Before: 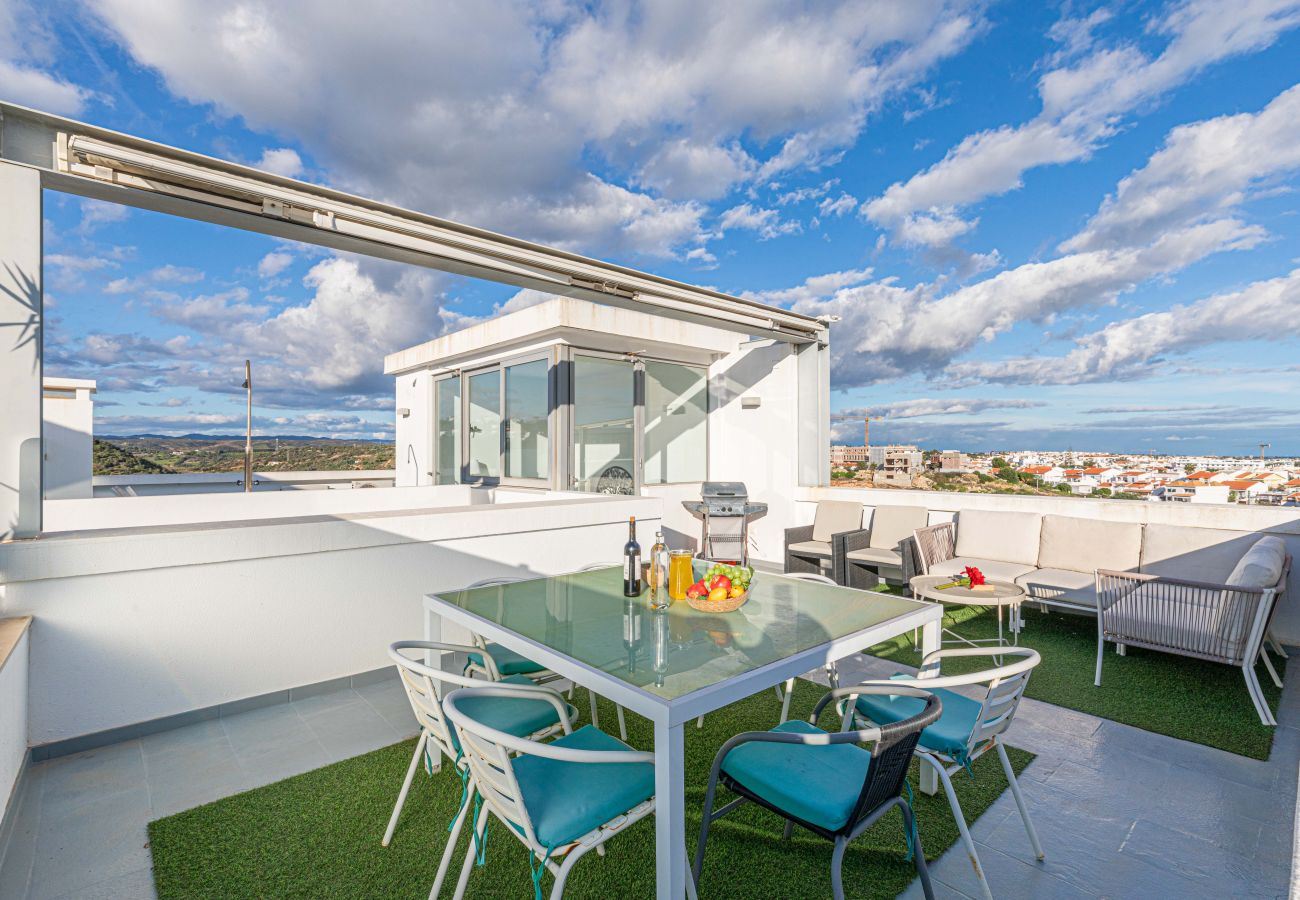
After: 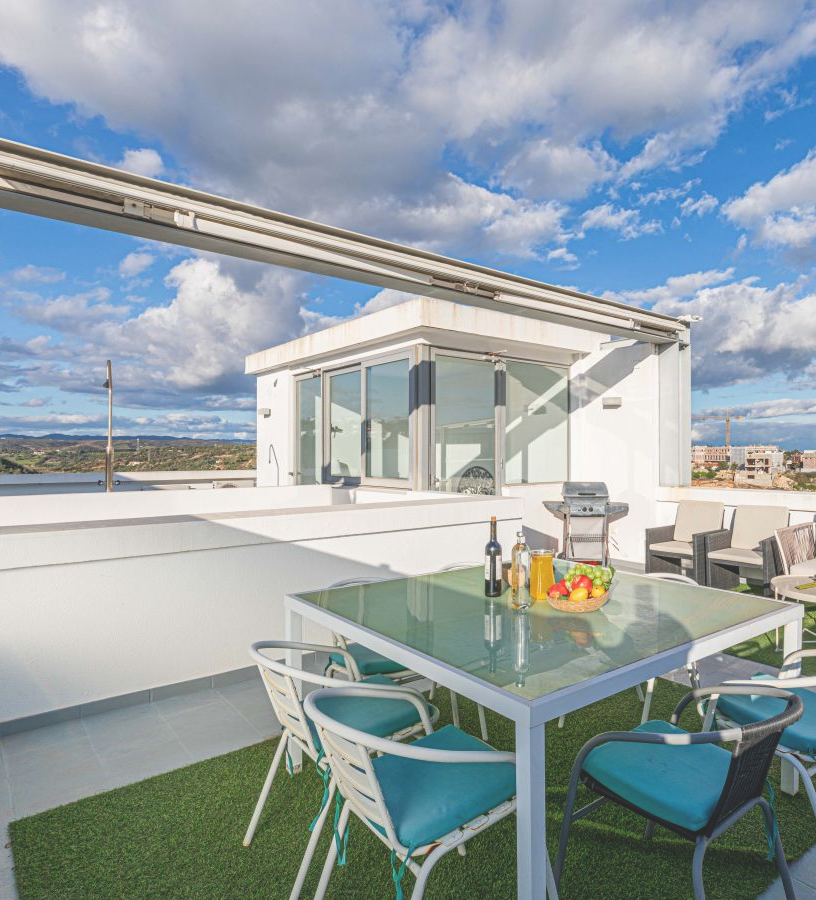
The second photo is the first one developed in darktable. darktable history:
crop: left 10.744%, right 26.44%
exposure: black level correction -0.021, exposure -0.034 EV, compensate exposure bias true, compensate highlight preservation false
